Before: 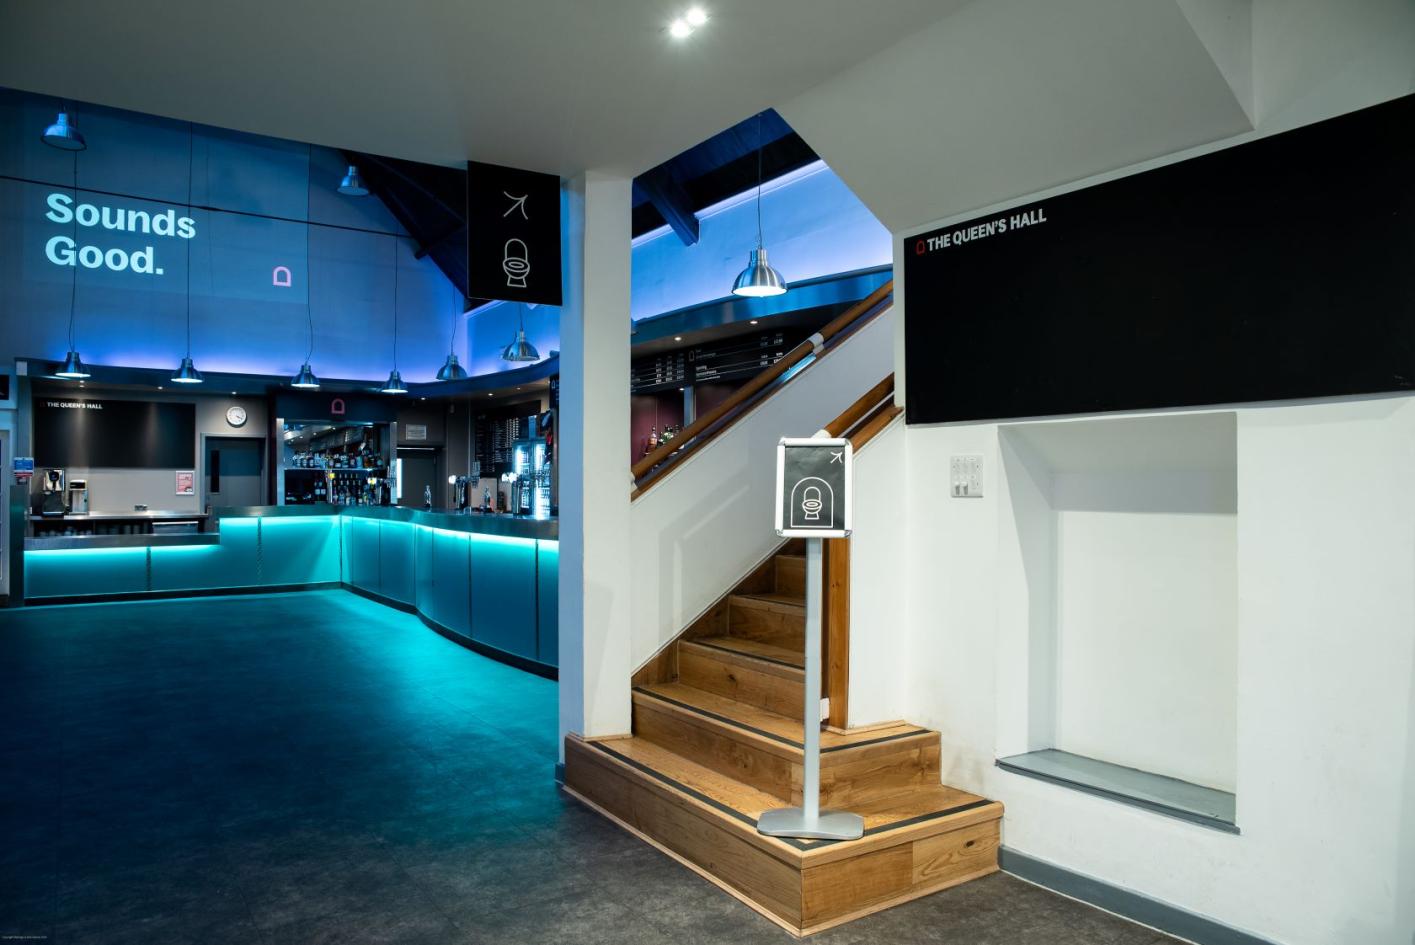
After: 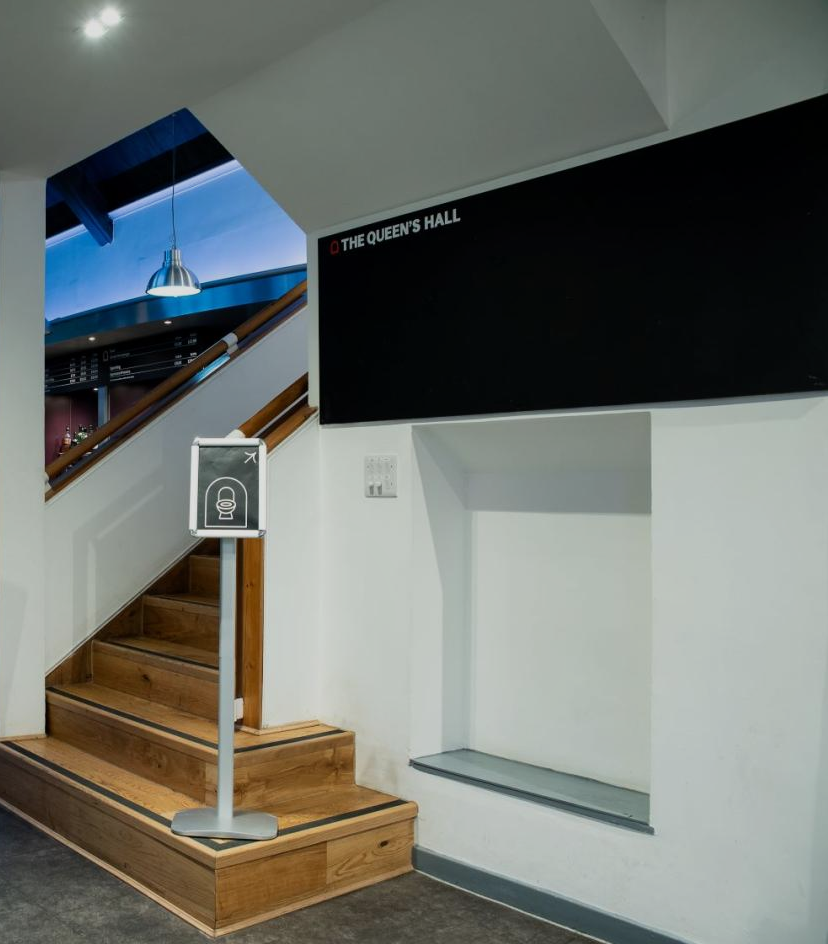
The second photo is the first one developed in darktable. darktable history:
exposure: exposure -0.459 EV, compensate highlight preservation false
tone equalizer: on, module defaults
crop: left 41.461%
